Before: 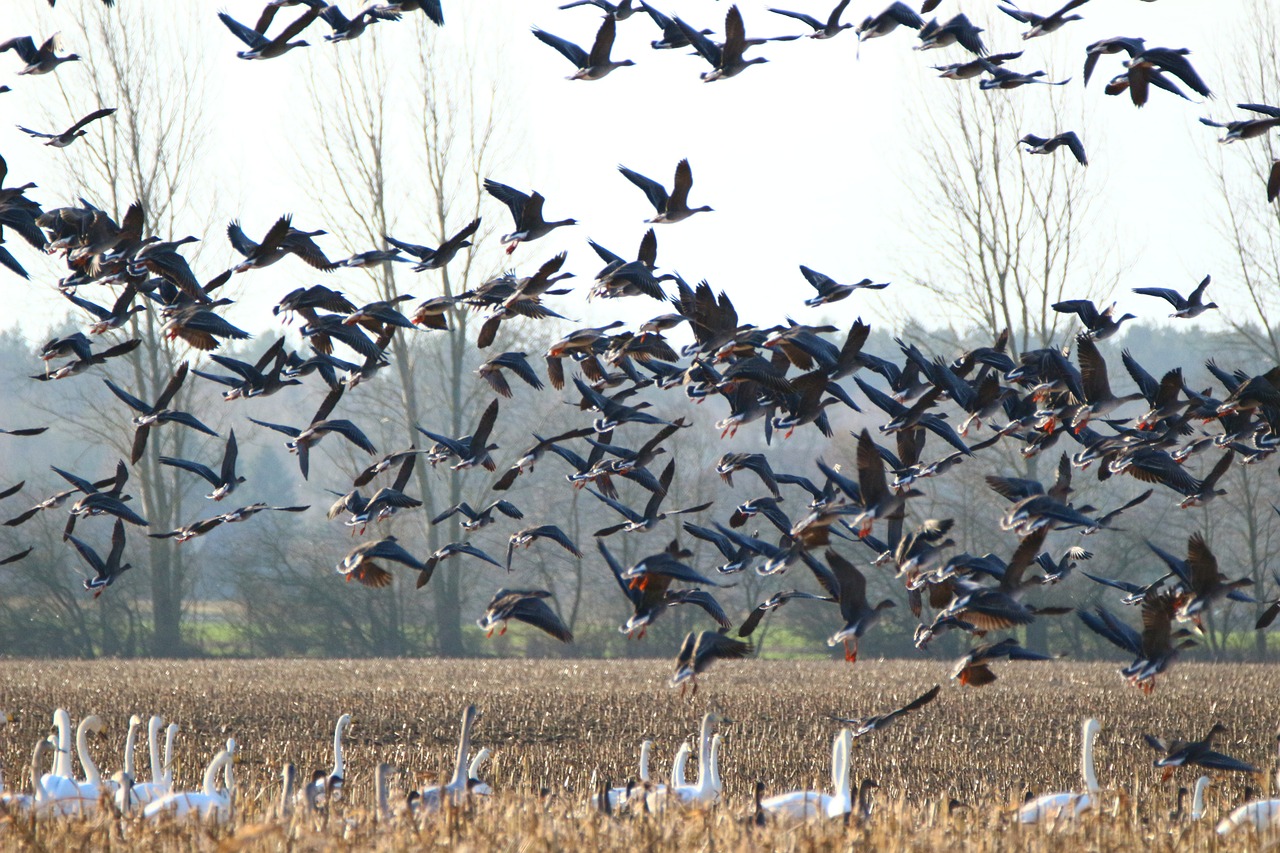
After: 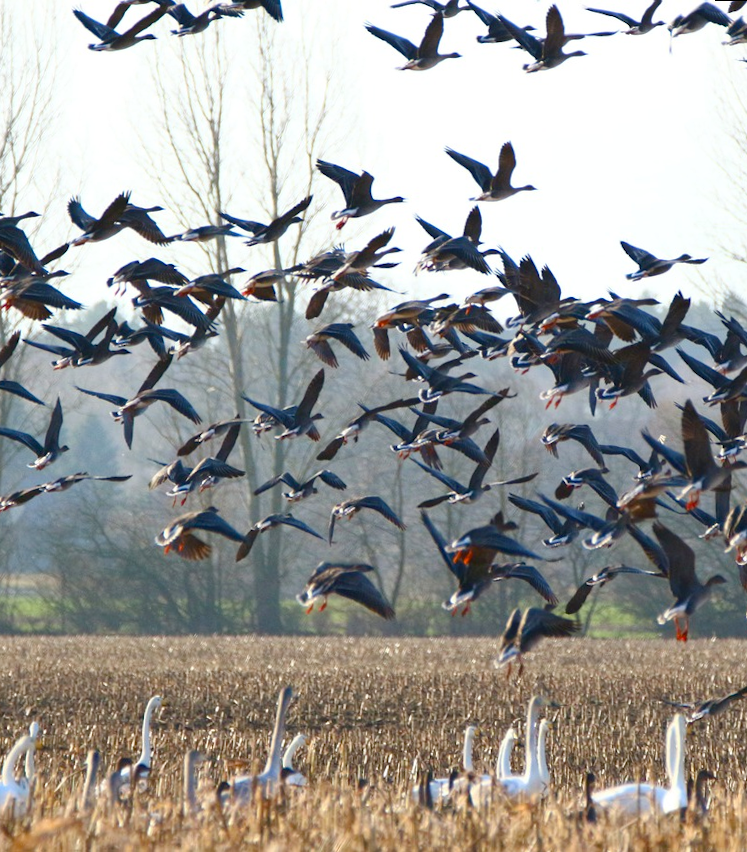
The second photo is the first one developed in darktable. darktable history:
crop: left 10.644%, right 26.528%
color balance rgb: perceptual saturation grading › global saturation 20%, perceptual saturation grading › highlights -25%, perceptual saturation grading › shadows 25%
rotate and perspective: rotation 0.215°, lens shift (vertical) -0.139, crop left 0.069, crop right 0.939, crop top 0.002, crop bottom 0.996
